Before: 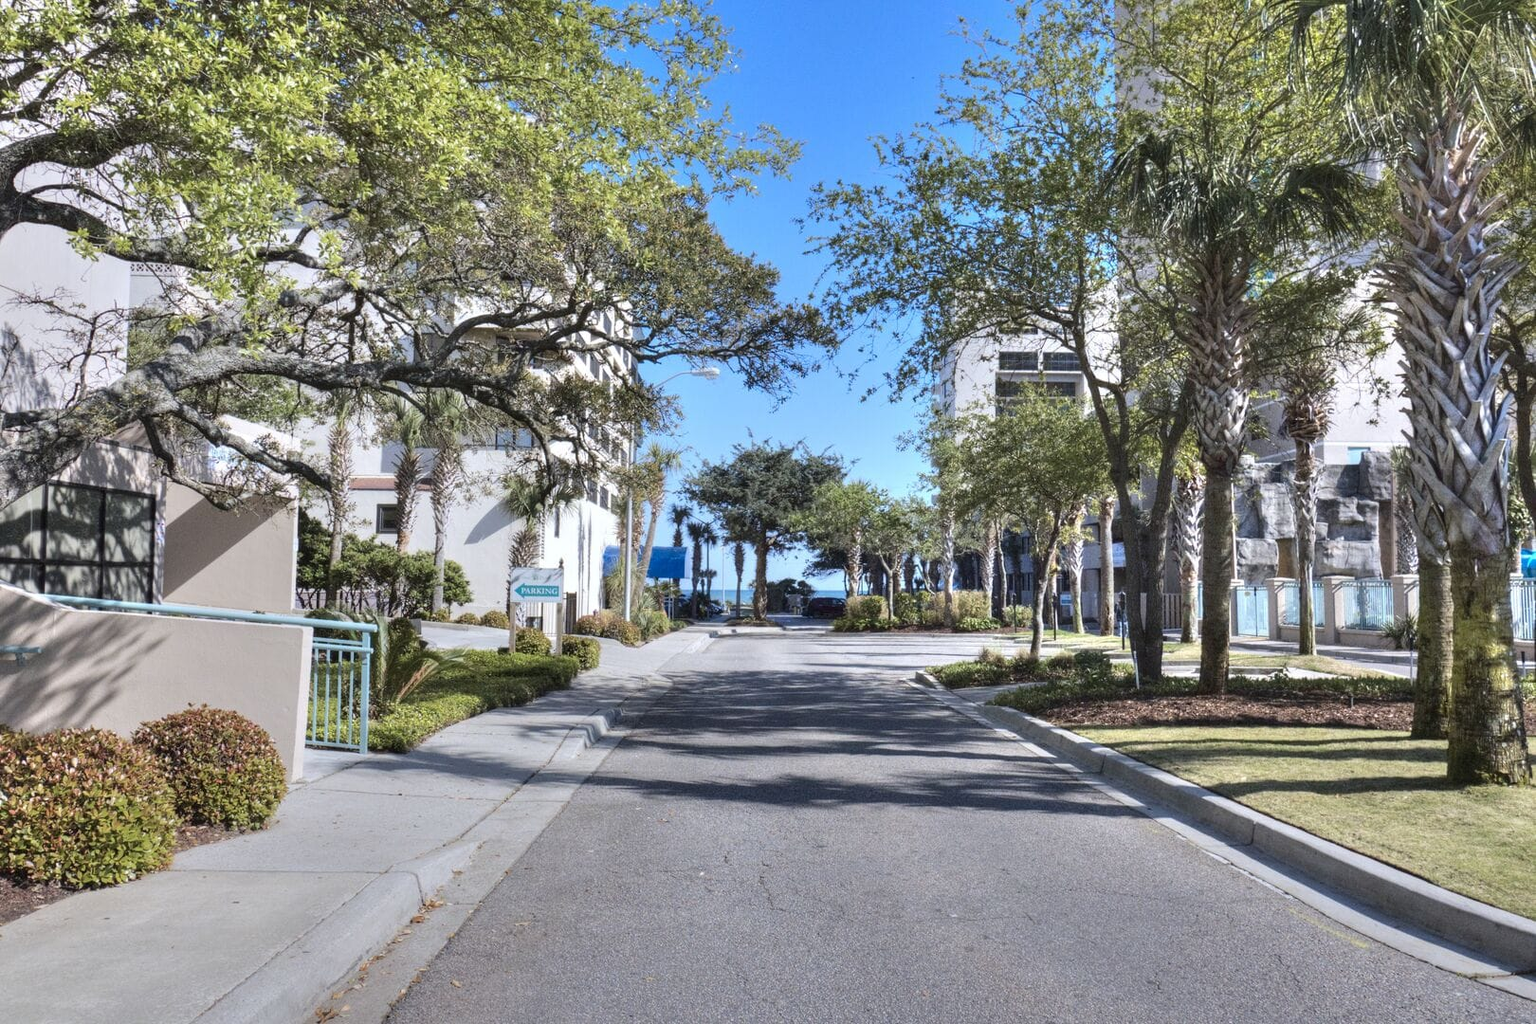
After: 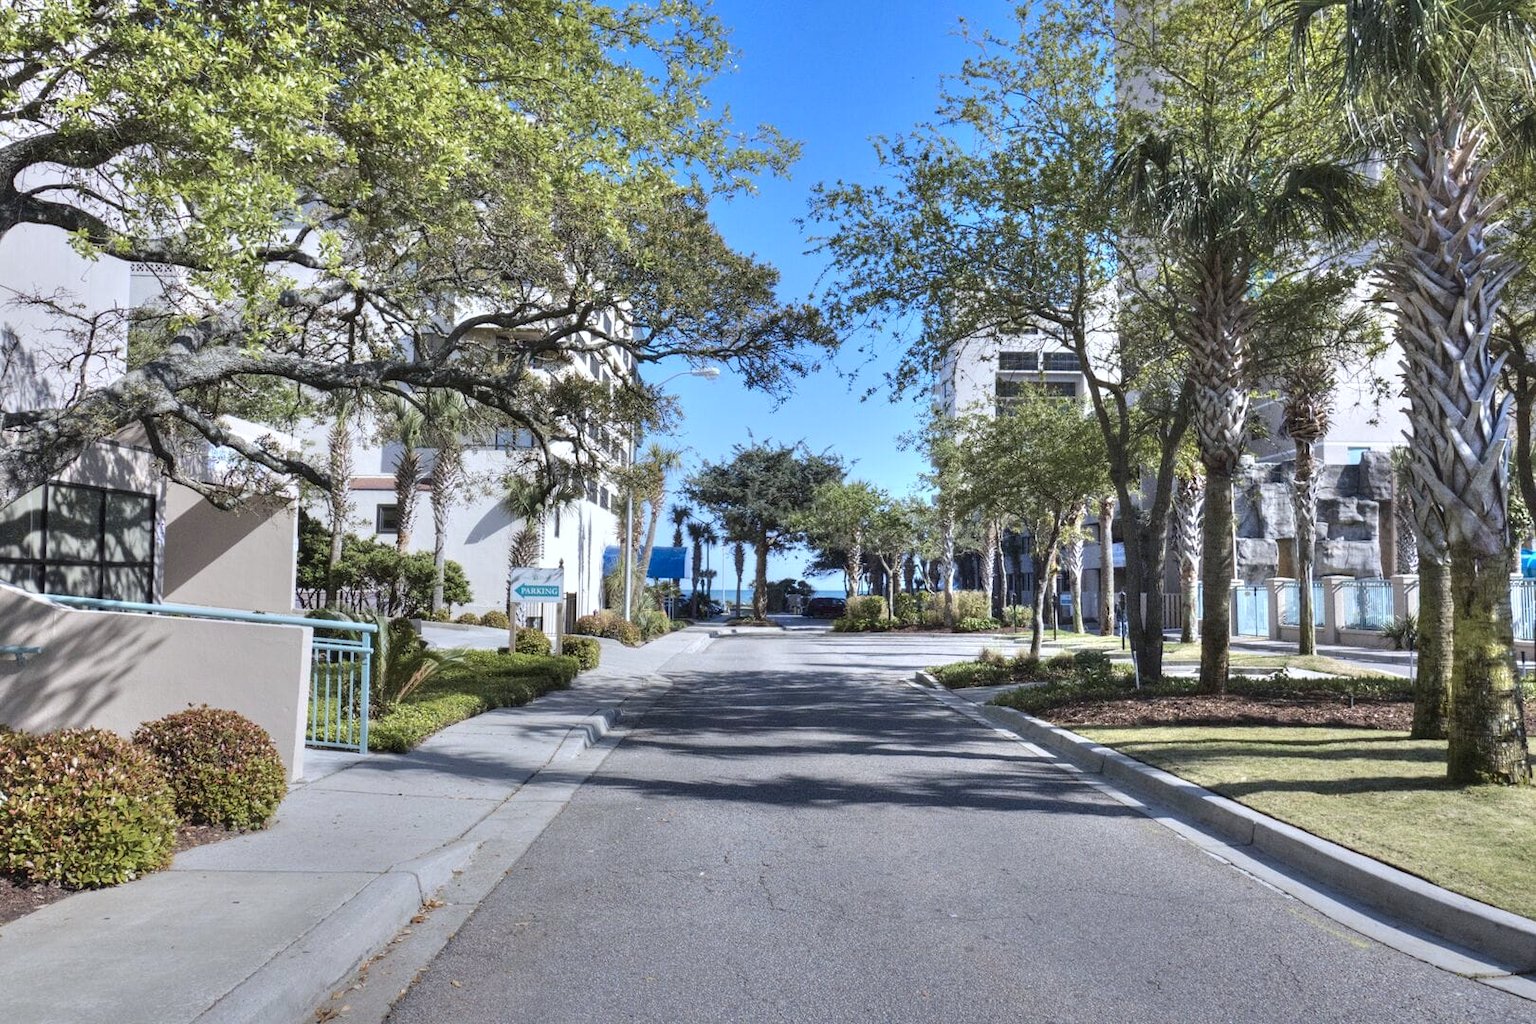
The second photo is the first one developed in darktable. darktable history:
shadows and highlights: shadows 12, white point adjustment 1.2, soften with gaussian
white balance: red 0.982, blue 1.018
